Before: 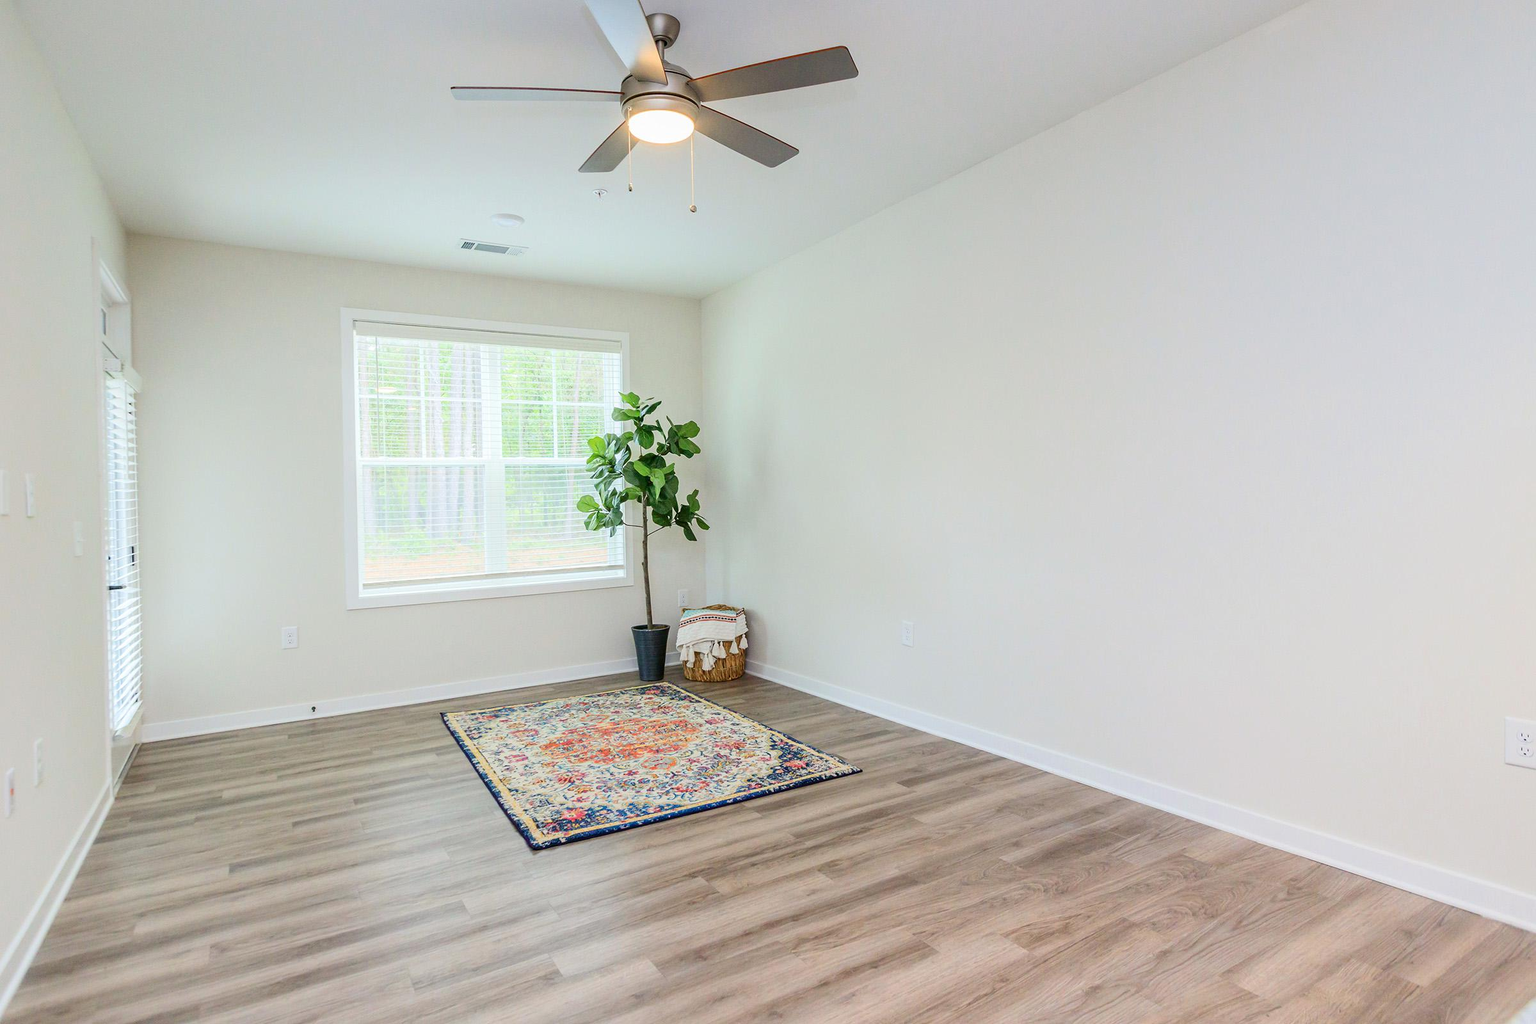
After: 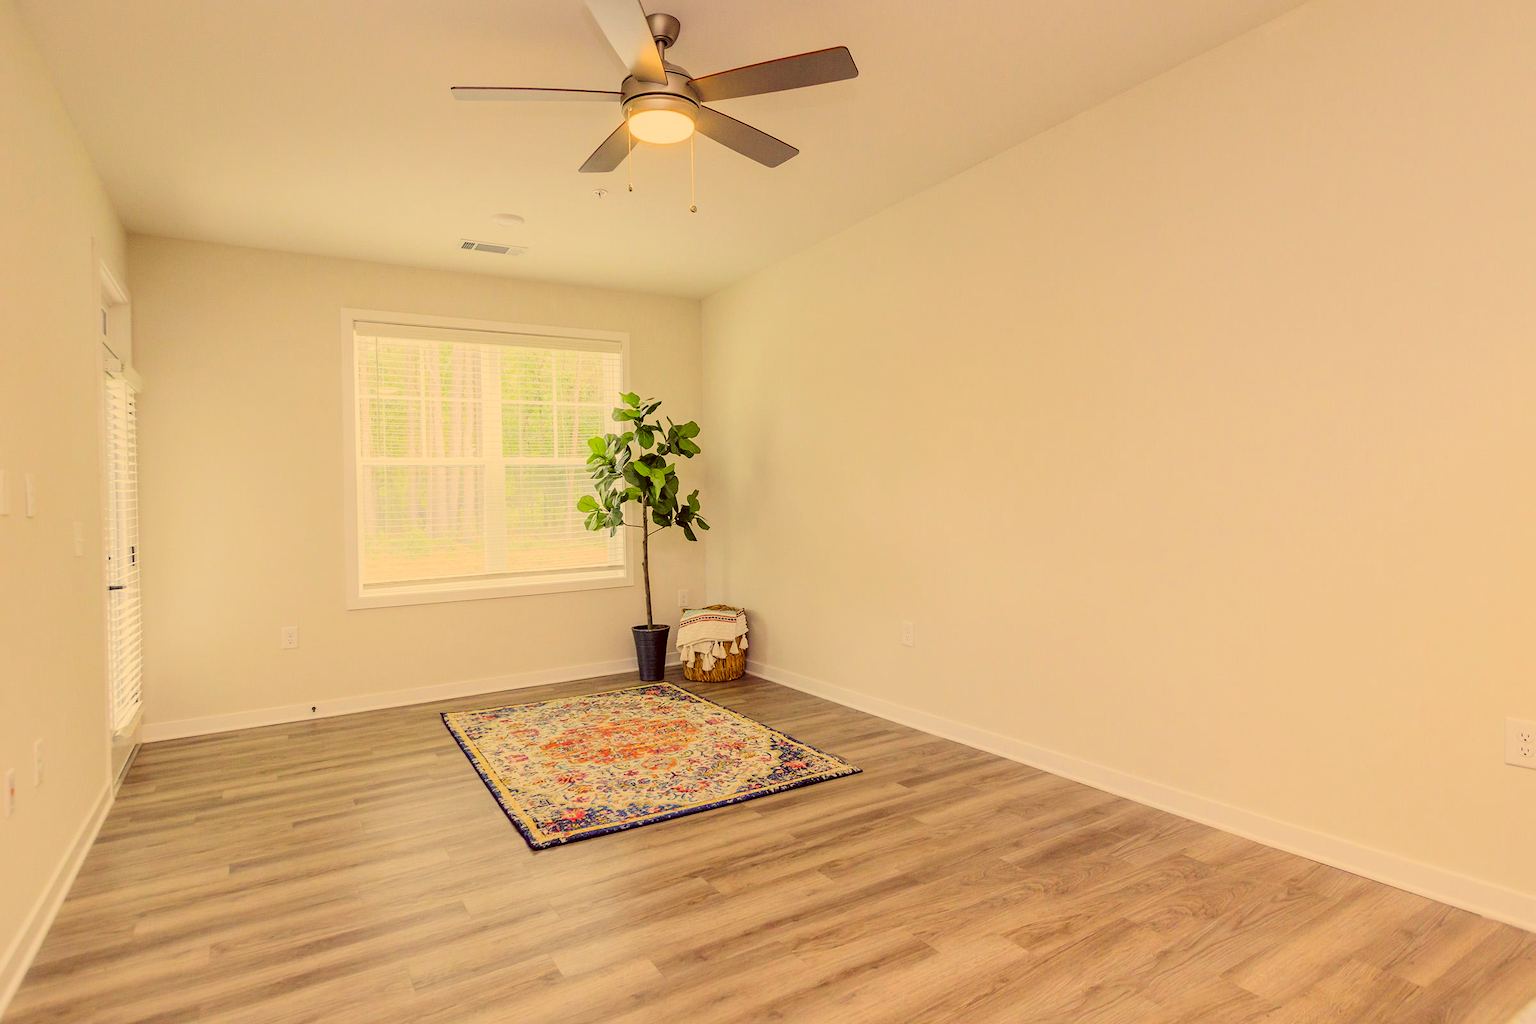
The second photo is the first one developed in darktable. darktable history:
color correction: highlights a* 9.8, highlights b* 39.49, shadows a* 13.83, shadows b* 3.66
color balance rgb: shadows lift › hue 85.94°, perceptual saturation grading › global saturation 0.996%, global vibrance 9.207%
filmic rgb: black relative exposure -5.79 EV, white relative exposure 3.39 EV, hardness 3.65
